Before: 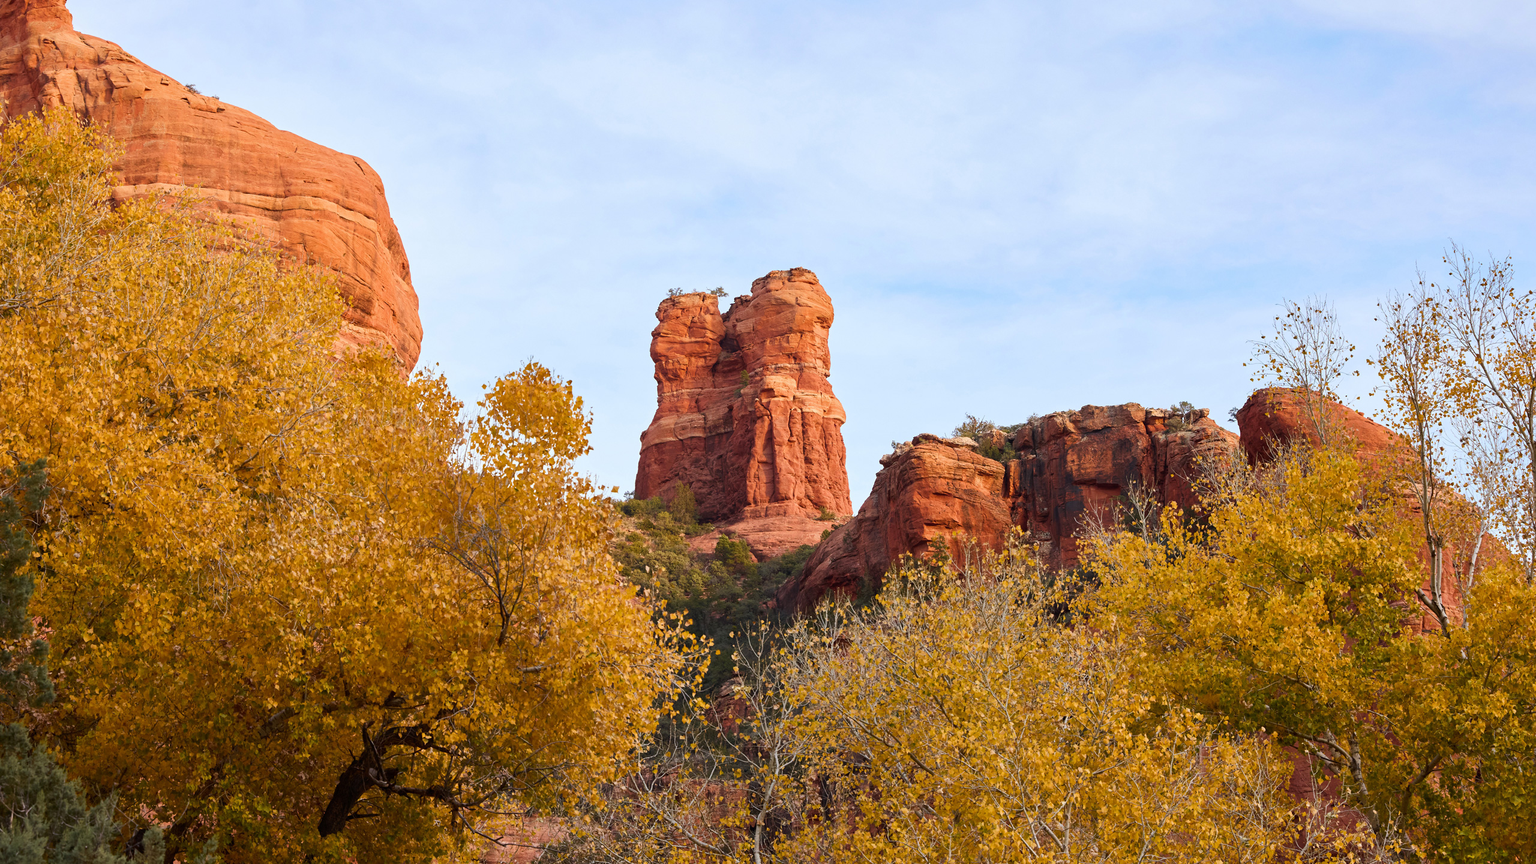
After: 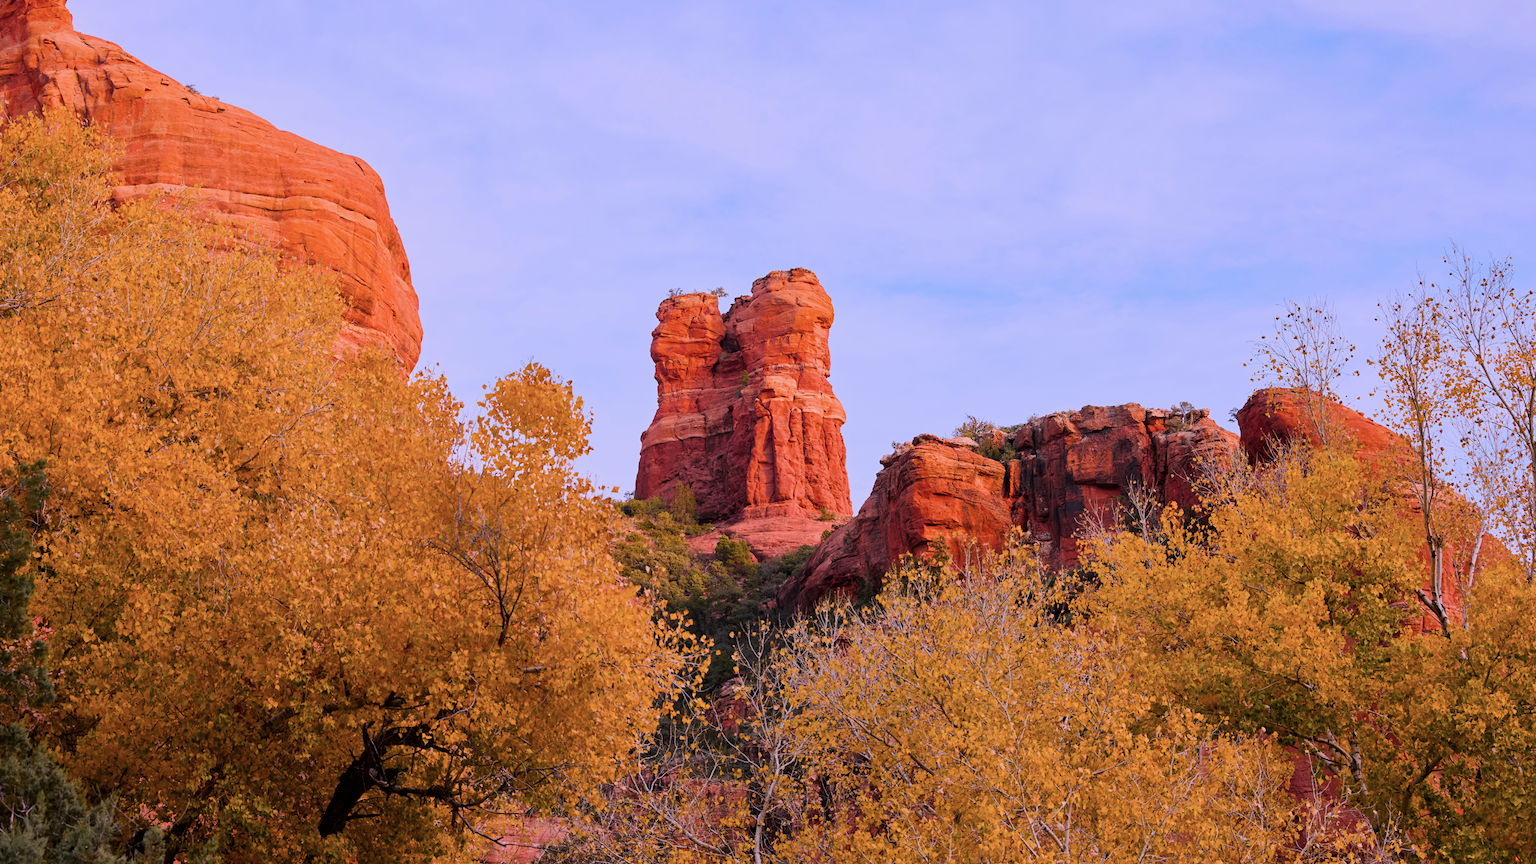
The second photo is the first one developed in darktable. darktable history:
filmic rgb: black relative exposure -7.65 EV, white relative exposure 4.56 EV, hardness 3.61, color science v6 (2022)
color correction: highlights a* 15.46, highlights b* -20.56
color balance: output saturation 120%
